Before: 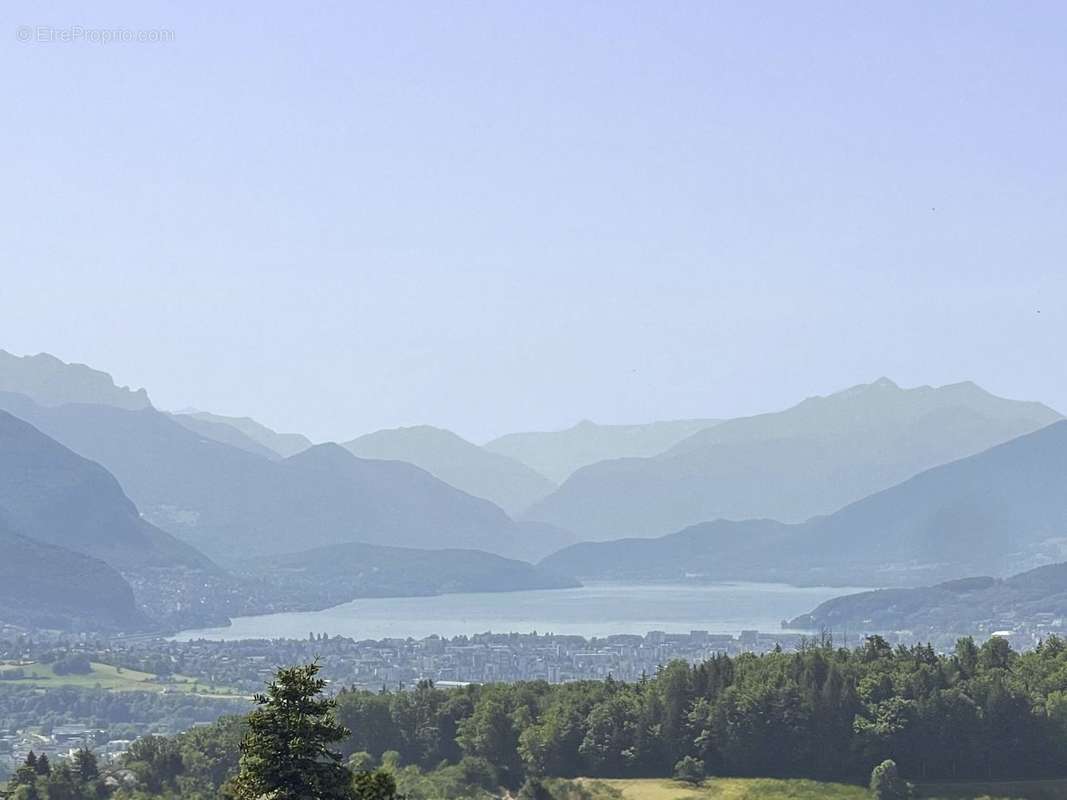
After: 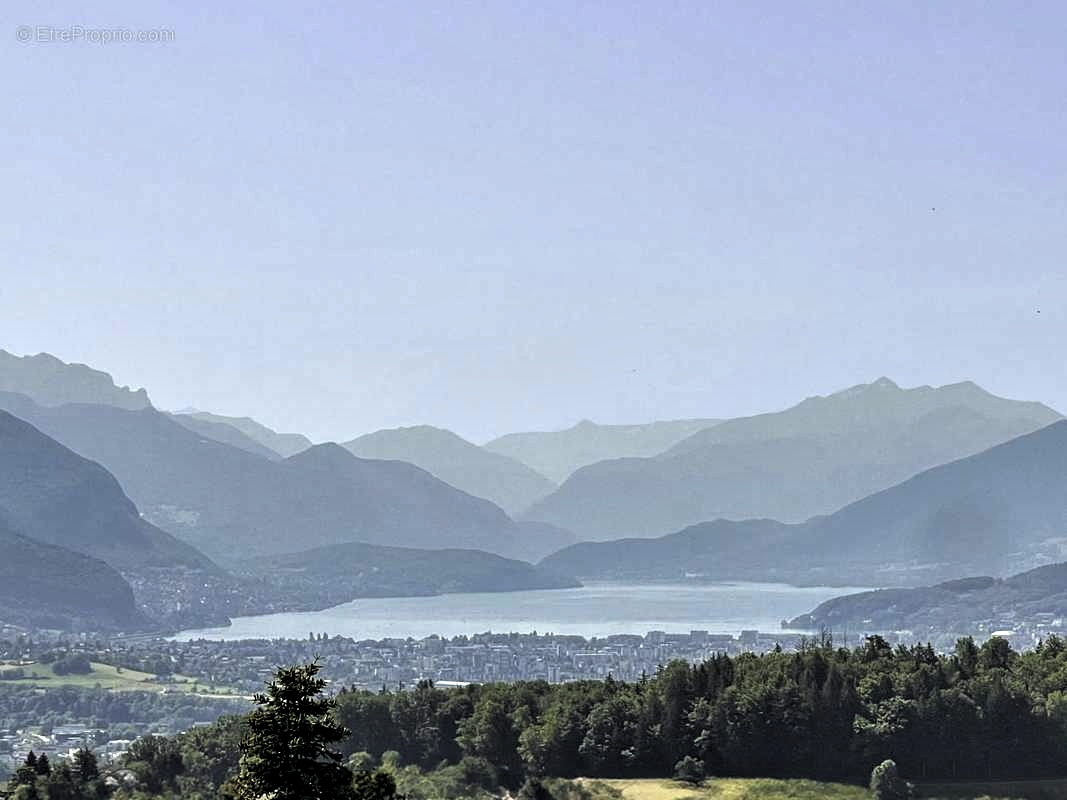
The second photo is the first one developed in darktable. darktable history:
contrast equalizer: y [[0.6 ×6], [0.55 ×6], [0 ×6], [0 ×6], [0 ×6]]
levels: levels [0.116, 0.574, 1]
